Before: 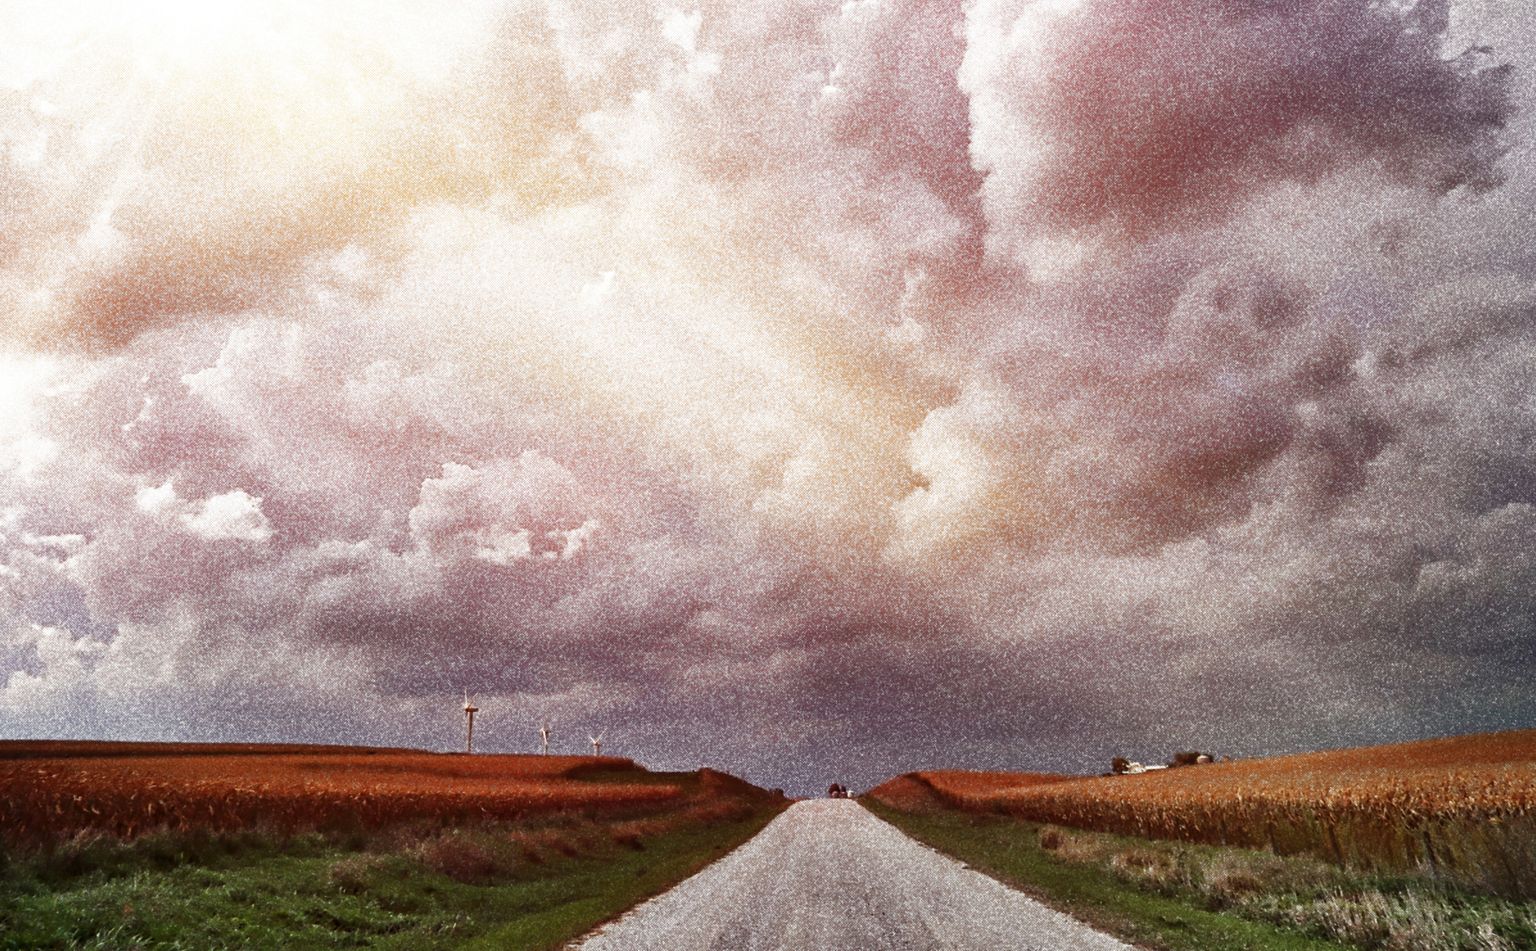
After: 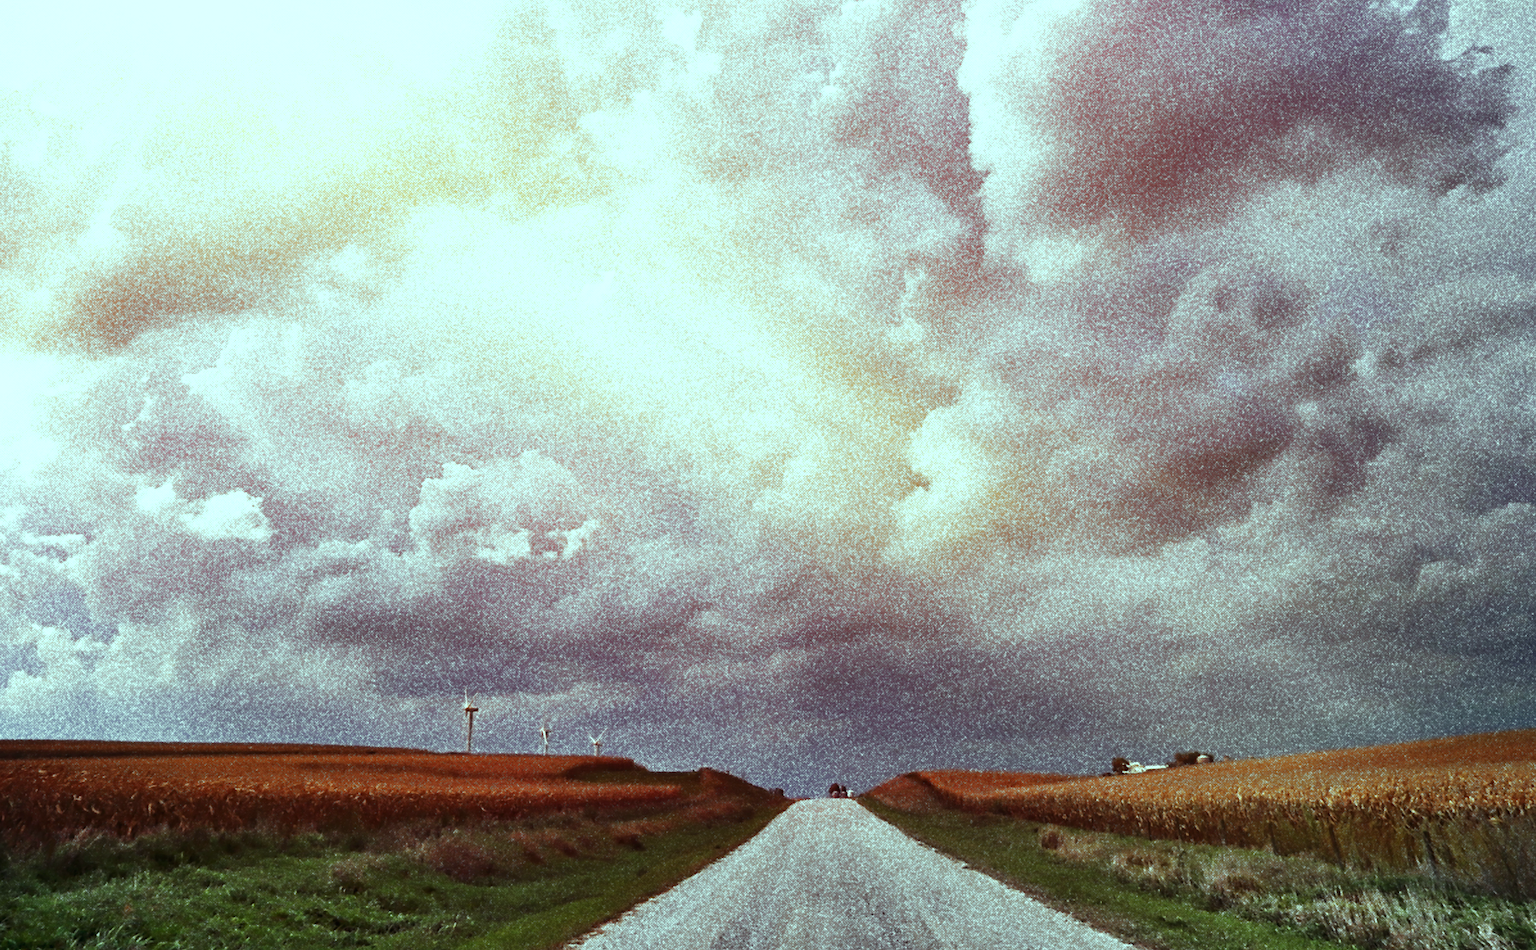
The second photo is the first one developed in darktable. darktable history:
vibrance: on, module defaults
color balance: mode lift, gamma, gain (sRGB), lift [0.997, 0.979, 1.021, 1.011], gamma [1, 1.084, 0.916, 0.998], gain [1, 0.87, 1.13, 1.101], contrast 4.55%, contrast fulcrum 38.24%, output saturation 104.09%
